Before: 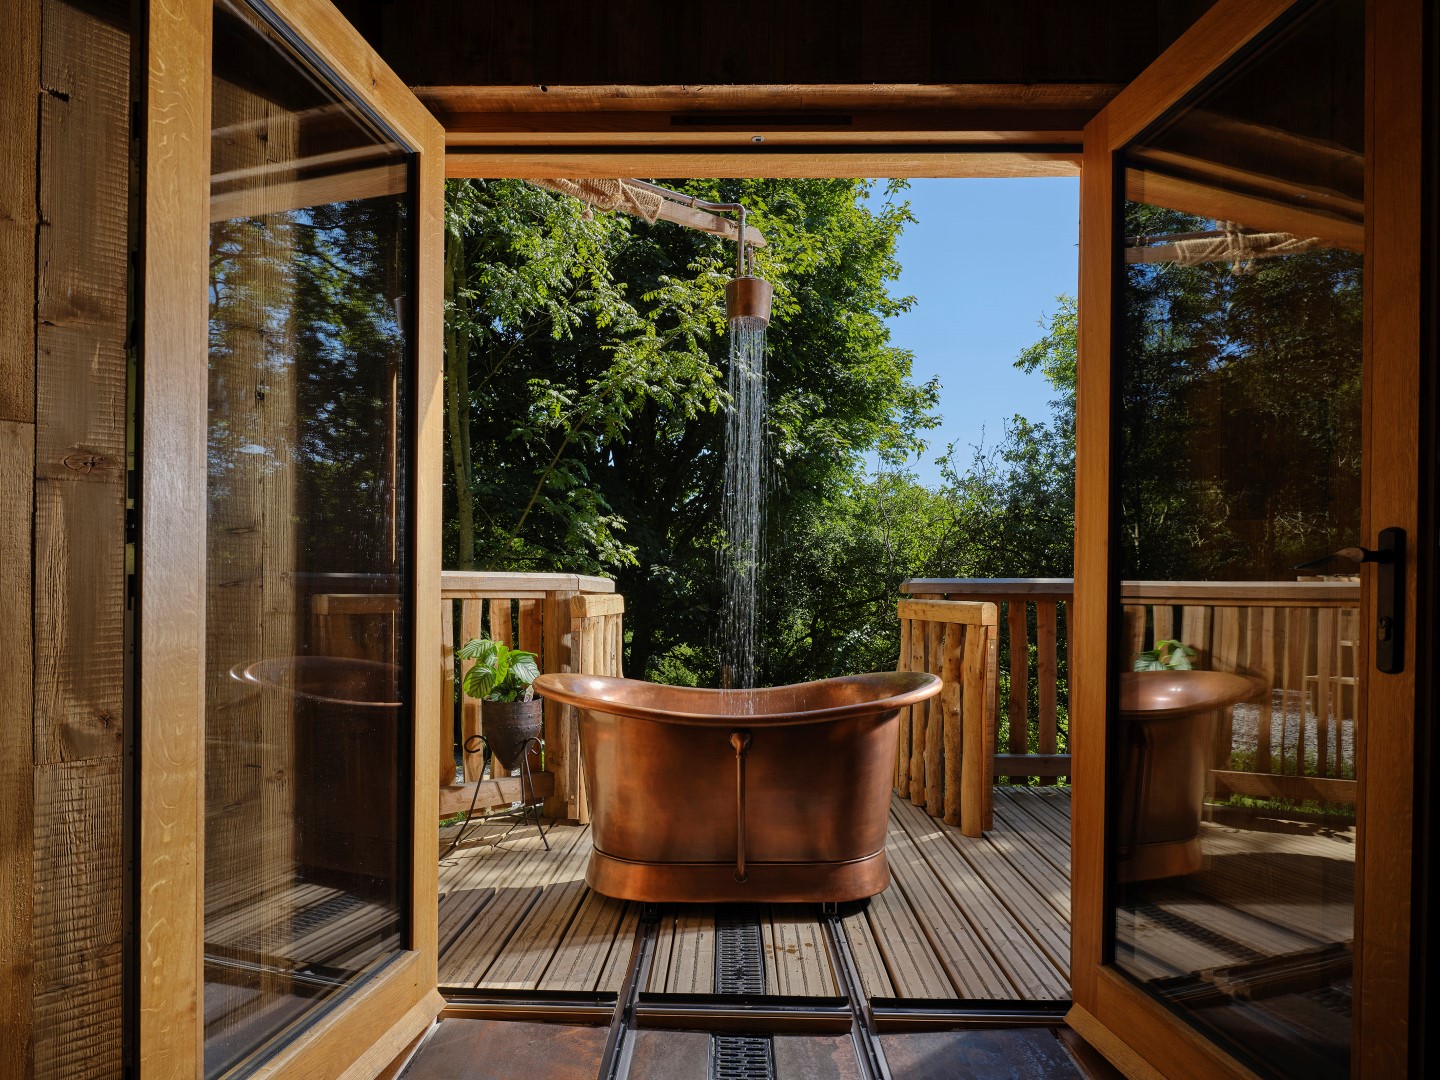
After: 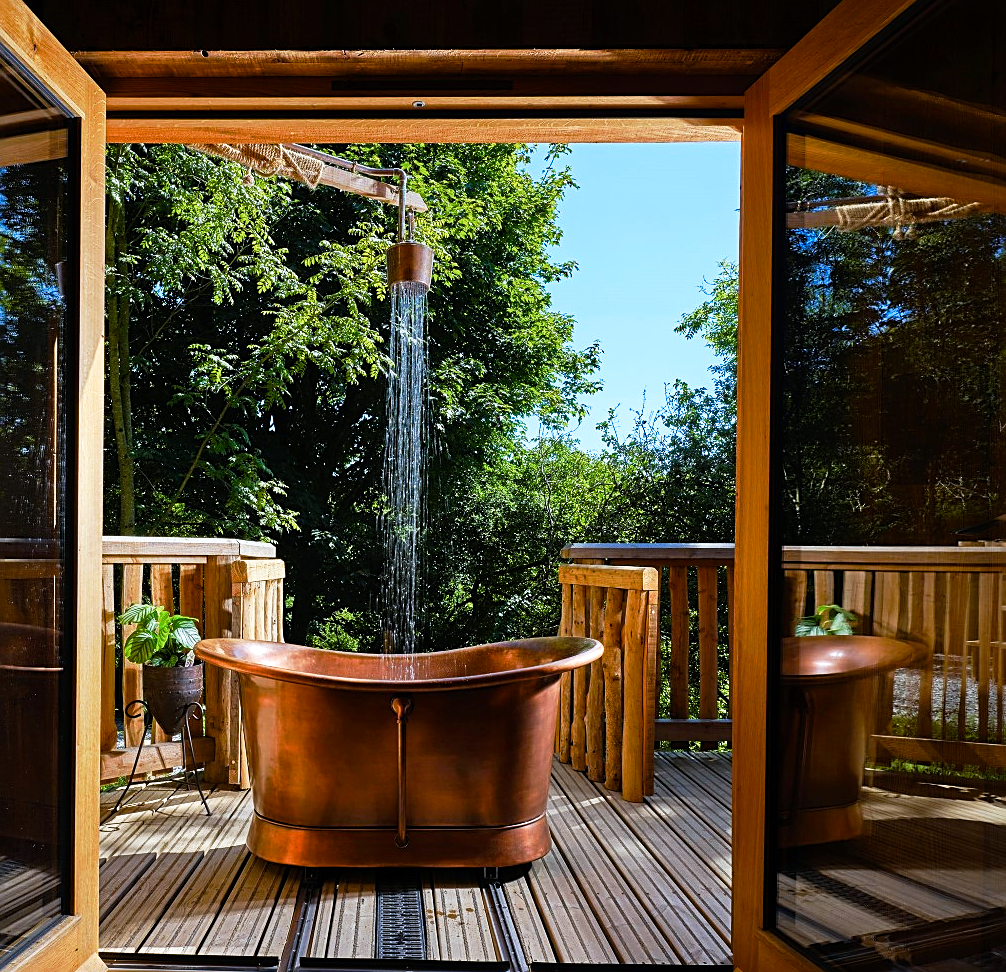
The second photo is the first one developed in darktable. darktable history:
crop and rotate: left 23.577%, top 3.377%, right 6.524%, bottom 6.56%
color balance rgb: perceptual saturation grading › global saturation 0.385%, perceptual saturation grading › highlights -16.96%, perceptual saturation grading › mid-tones 33.361%, perceptual saturation grading › shadows 50.579%, global vibrance 14.252%
sharpen: on, module defaults
base curve: curves: ch0 [(0, 0) (0.257, 0.25) (0.482, 0.586) (0.757, 0.871) (1, 1)], preserve colors none
color calibration: x 0.37, y 0.382, temperature 4308.63 K
exposure: compensate highlight preservation false
tone equalizer: -8 EV -0.412 EV, -7 EV -0.398 EV, -6 EV -0.33 EV, -5 EV -0.26 EV, -3 EV 0.227 EV, -2 EV 0.324 EV, -1 EV 0.381 EV, +0 EV 0.434 EV
